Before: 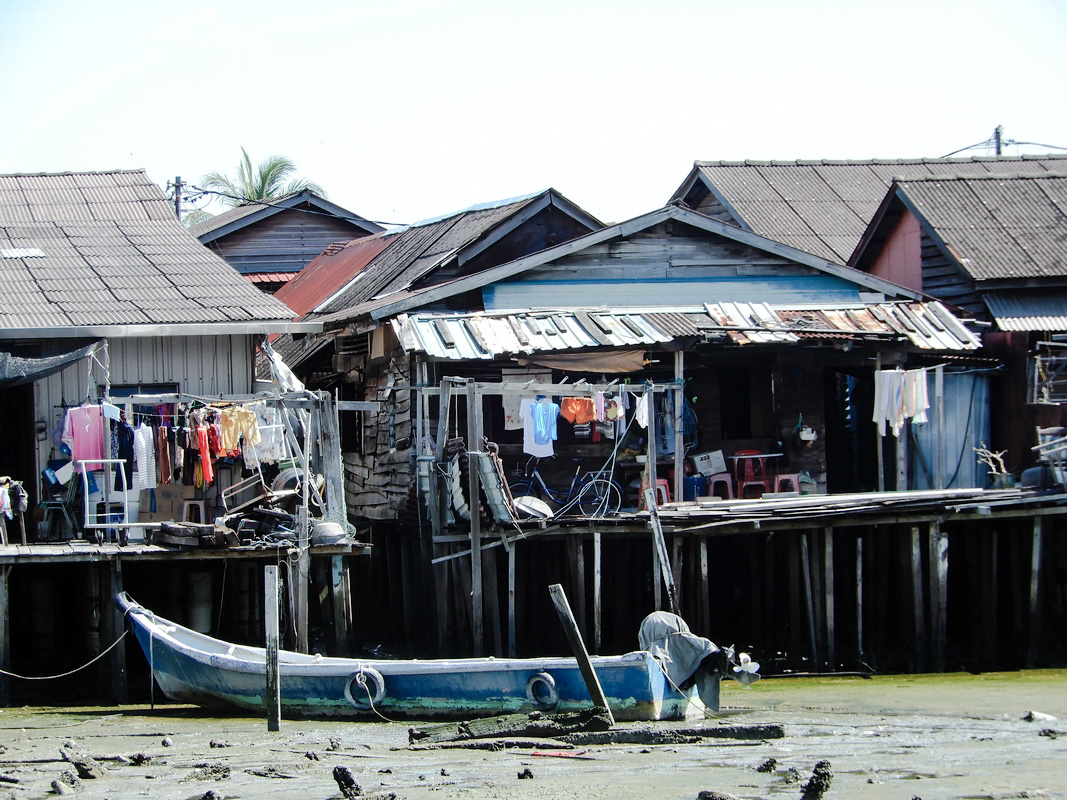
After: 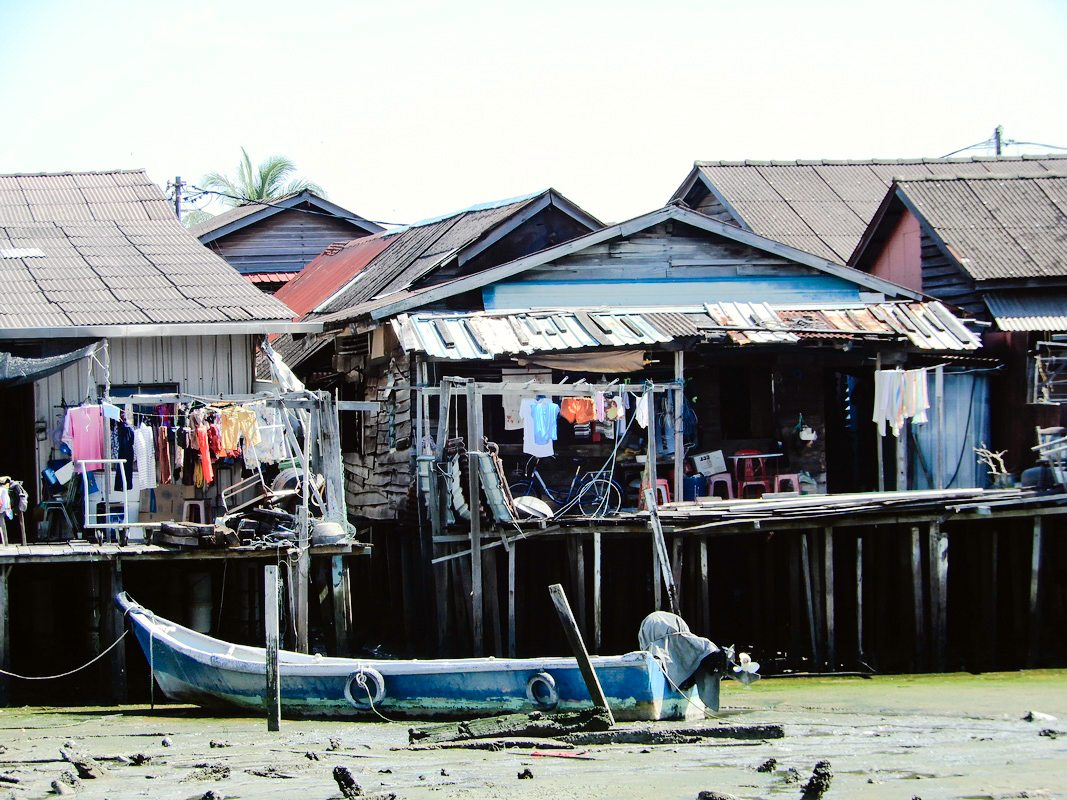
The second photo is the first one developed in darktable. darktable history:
tone curve: curves: ch0 [(0, 0.01) (0.052, 0.045) (0.136, 0.133) (0.29, 0.332) (0.453, 0.531) (0.676, 0.751) (0.89, 0.919) (1, 1)]; ch1 [(0, 0) (0.094, 0.081) (0.285, 0.299) (0.385, 0.403) (0.447, 0.429) (0.495, 0.496) (0.544, 0.552) (0.589, 0.612) (0.722, 0.728) (1, 1)]; ch2 [(0, 0) (0.257, 0.217) (0.43, 0.421) (0.498, 0.507) (0.531, 0.544) (0.56, 0.579) (0.625, 0.642) (1, 1)], color space Lab, independent channels
